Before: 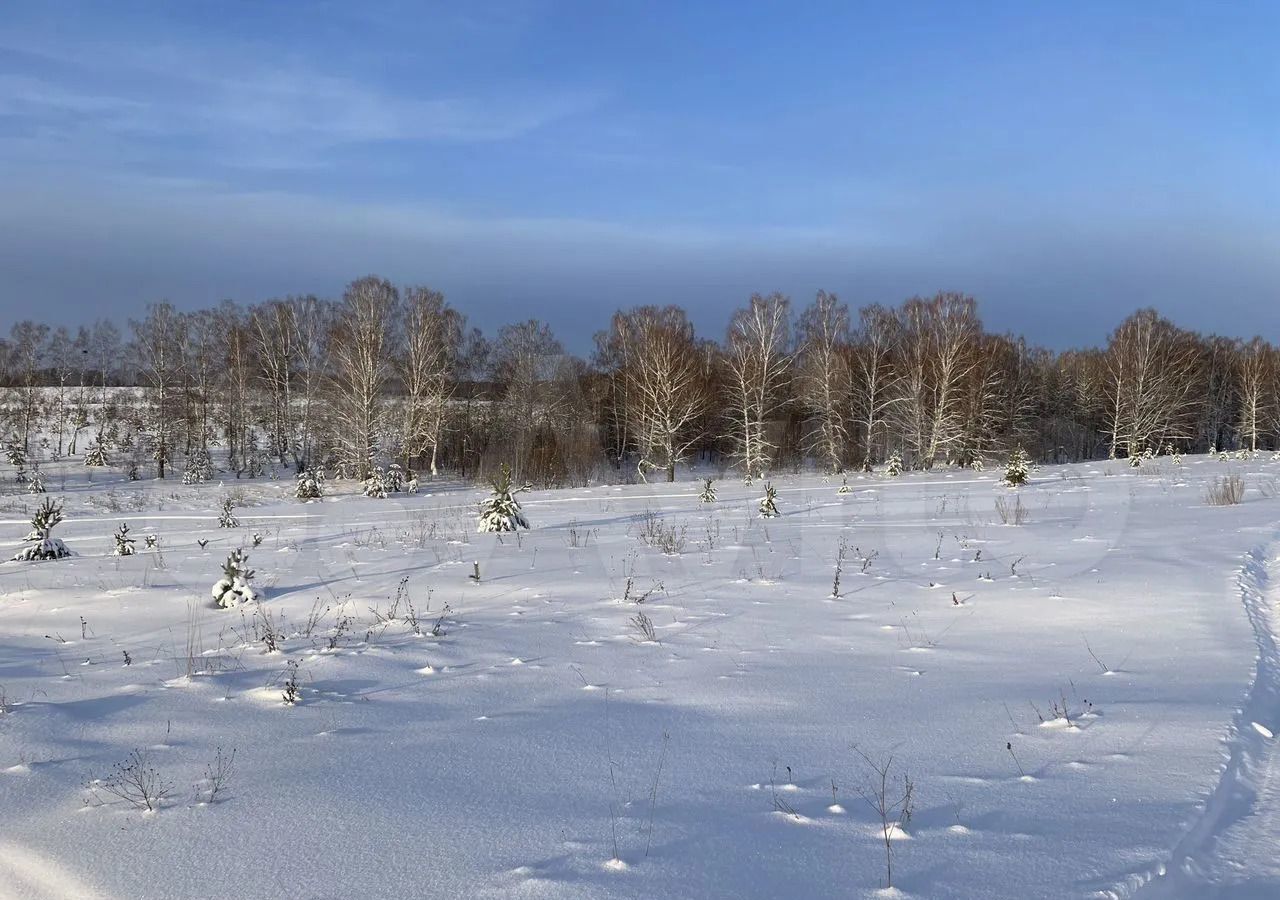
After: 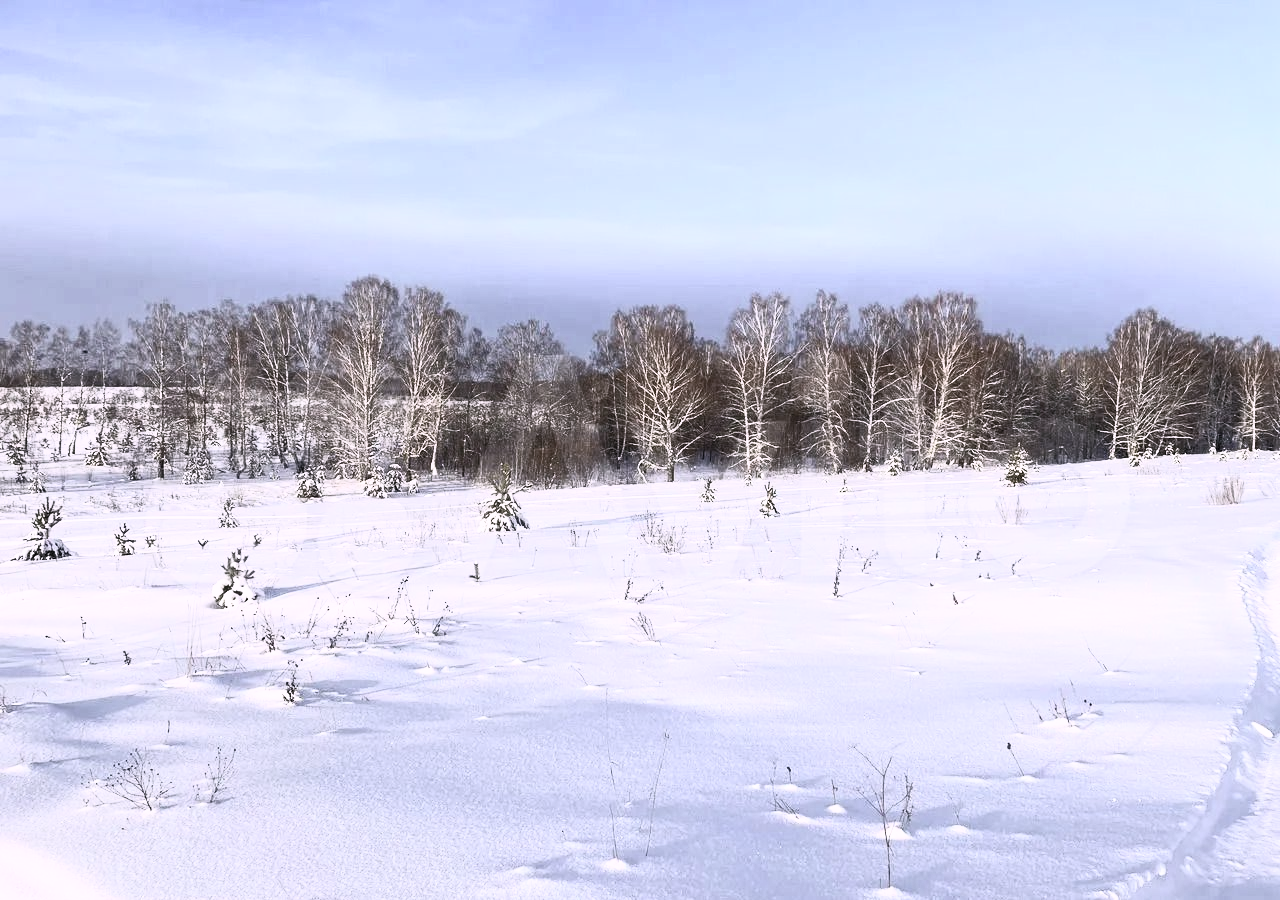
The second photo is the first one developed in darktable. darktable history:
white balance: red 1.066, blue 1.119
contrast brightness saturation: contrast 0.57, brightness 0.57, saturation -0.34
